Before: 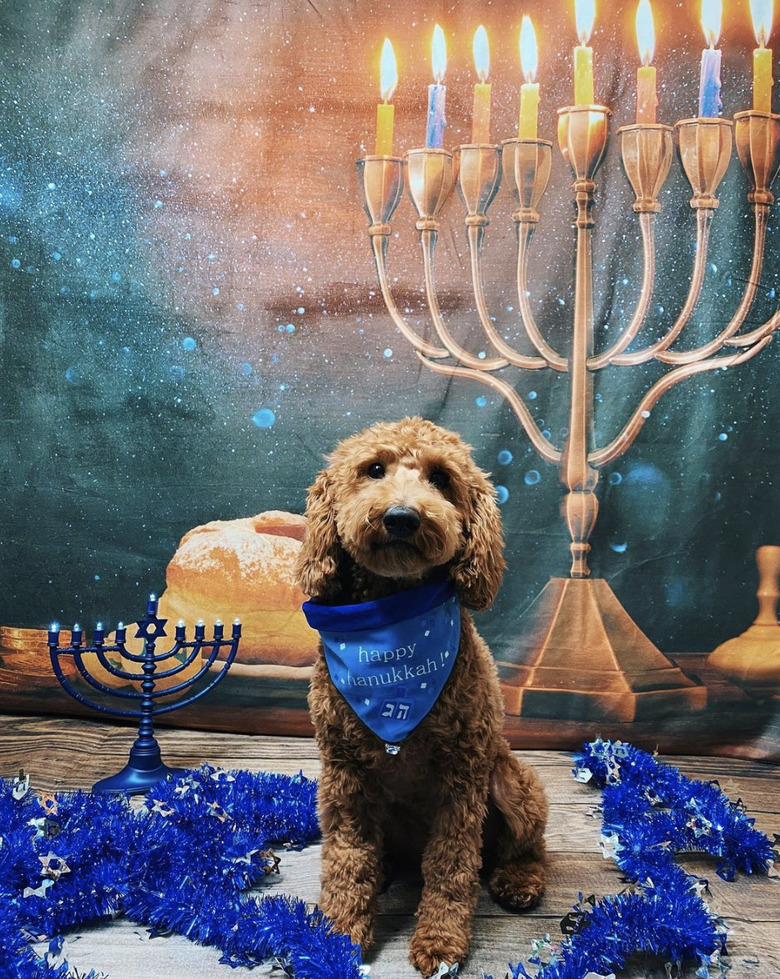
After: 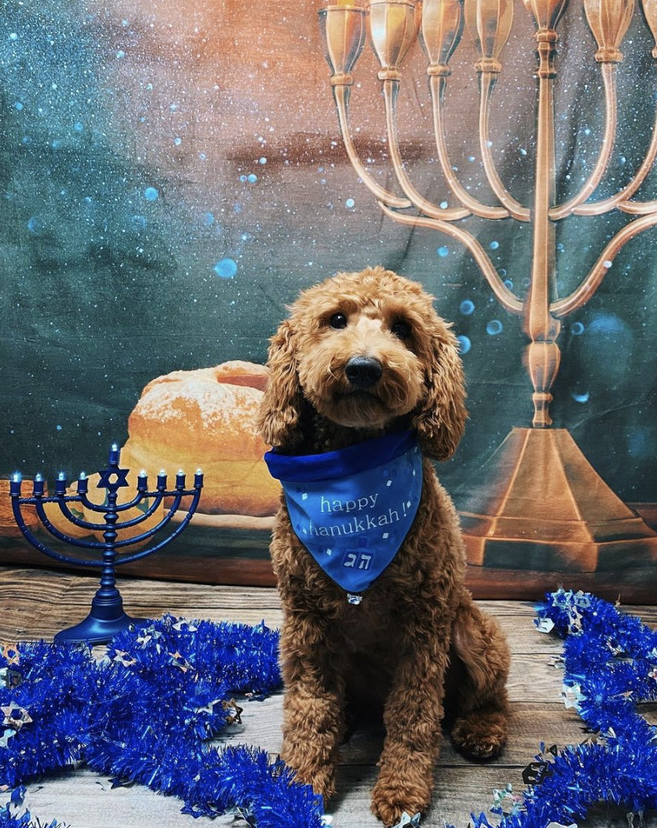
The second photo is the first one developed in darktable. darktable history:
crop and rotate: left 4.973%, top 15.326%, right 10.677%
